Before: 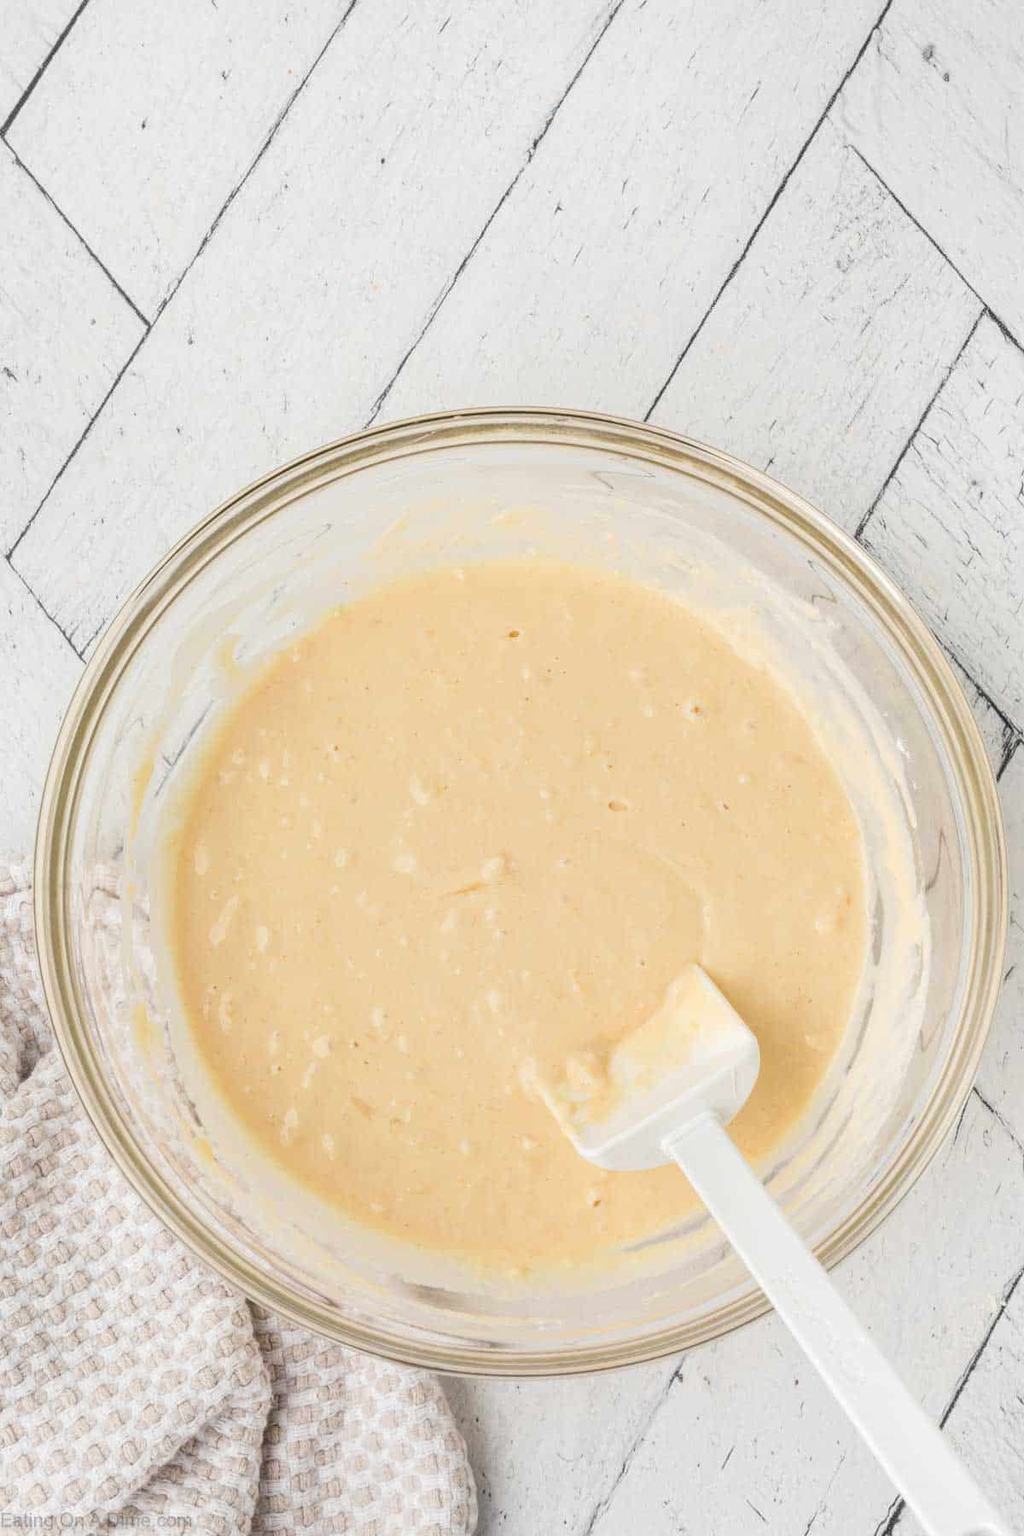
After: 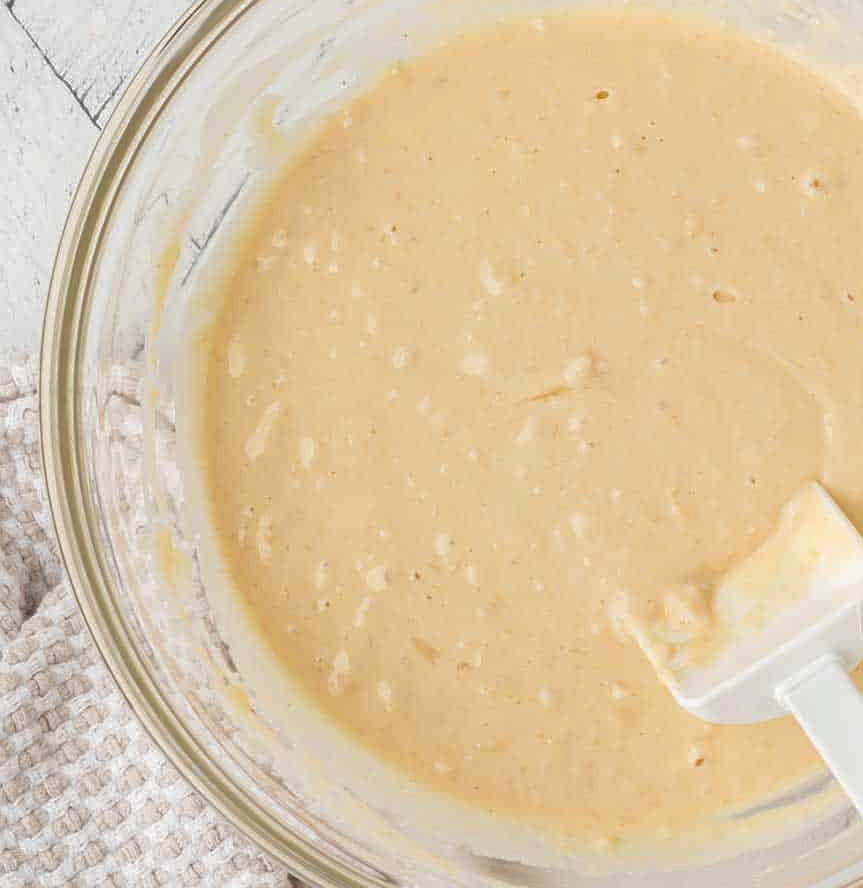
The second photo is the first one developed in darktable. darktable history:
sharpen: amount 0.21
crop: top 36.017%, right 28.062%, bottom 14.604%
shadows and highlights: shadows 8.74, white point adjustment 0.932, highlights -38.53
